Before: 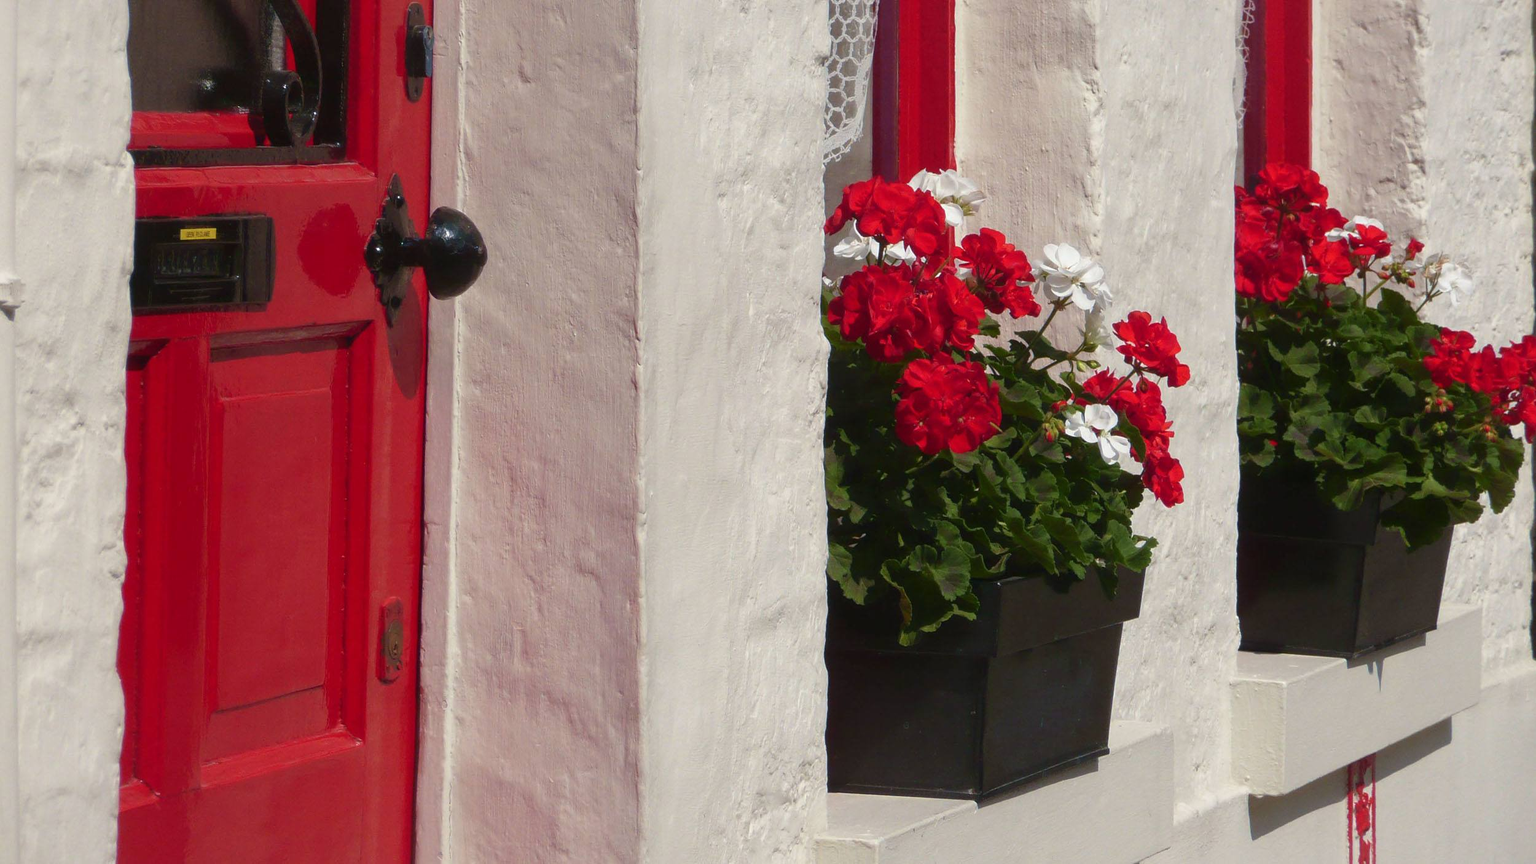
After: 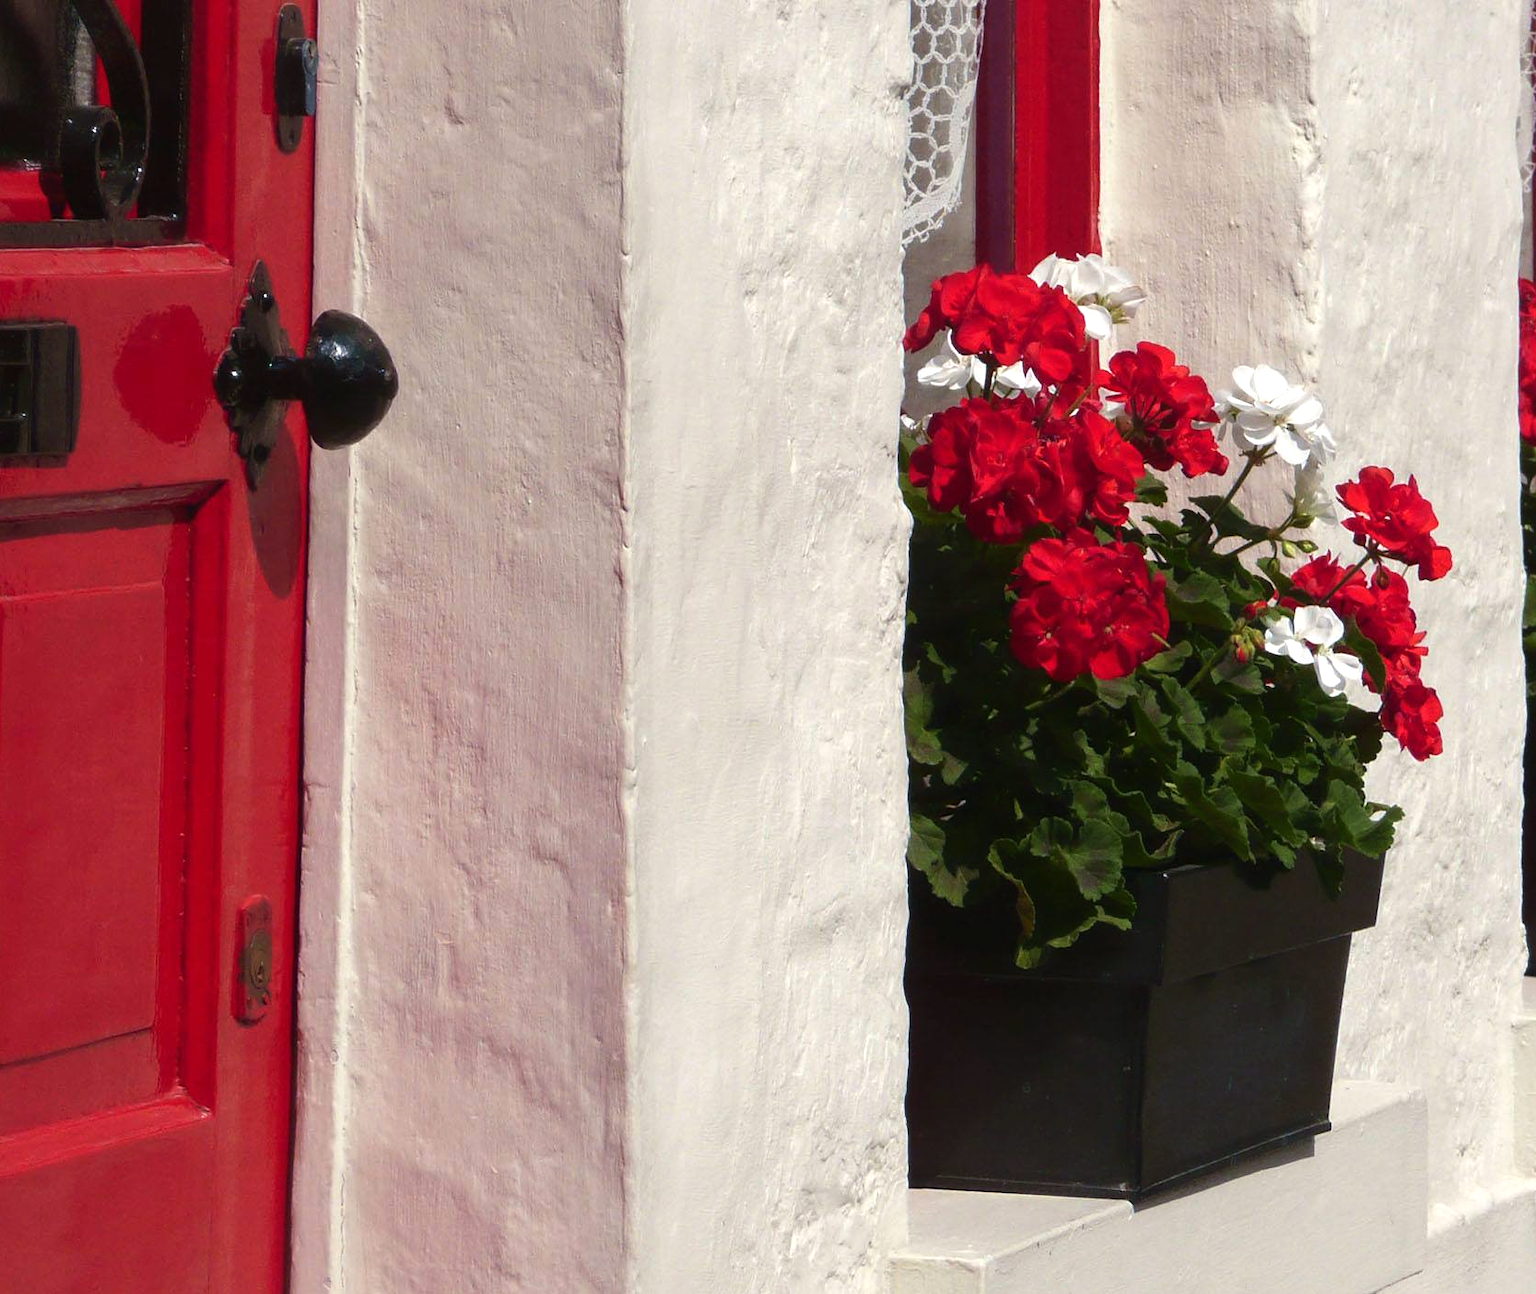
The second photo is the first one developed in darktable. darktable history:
crop and rotate: left 14.471%, right 18.823%
tone equalizer: -8 EV -0.42 EV, -7 EV -0.394 EV, -6 EV -0.339 EV, -5 EV -0.194 EV, -3 EV 0.245 EV, -2 EV 0.354 EV, -1 EV 0.415 EV, +0 EV 0.433 EV, edges refinement/feathering 500, mask exposure compensation -1.57 EV, preserve details no
